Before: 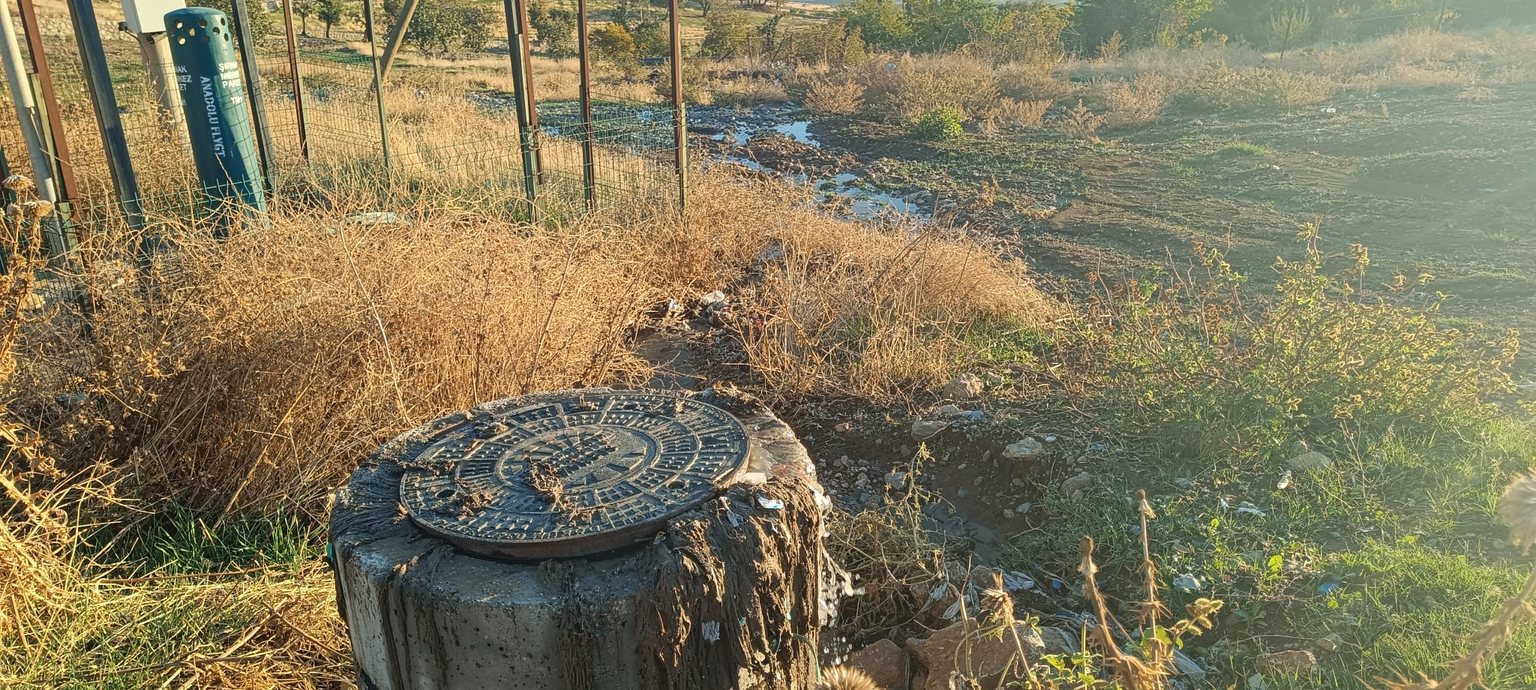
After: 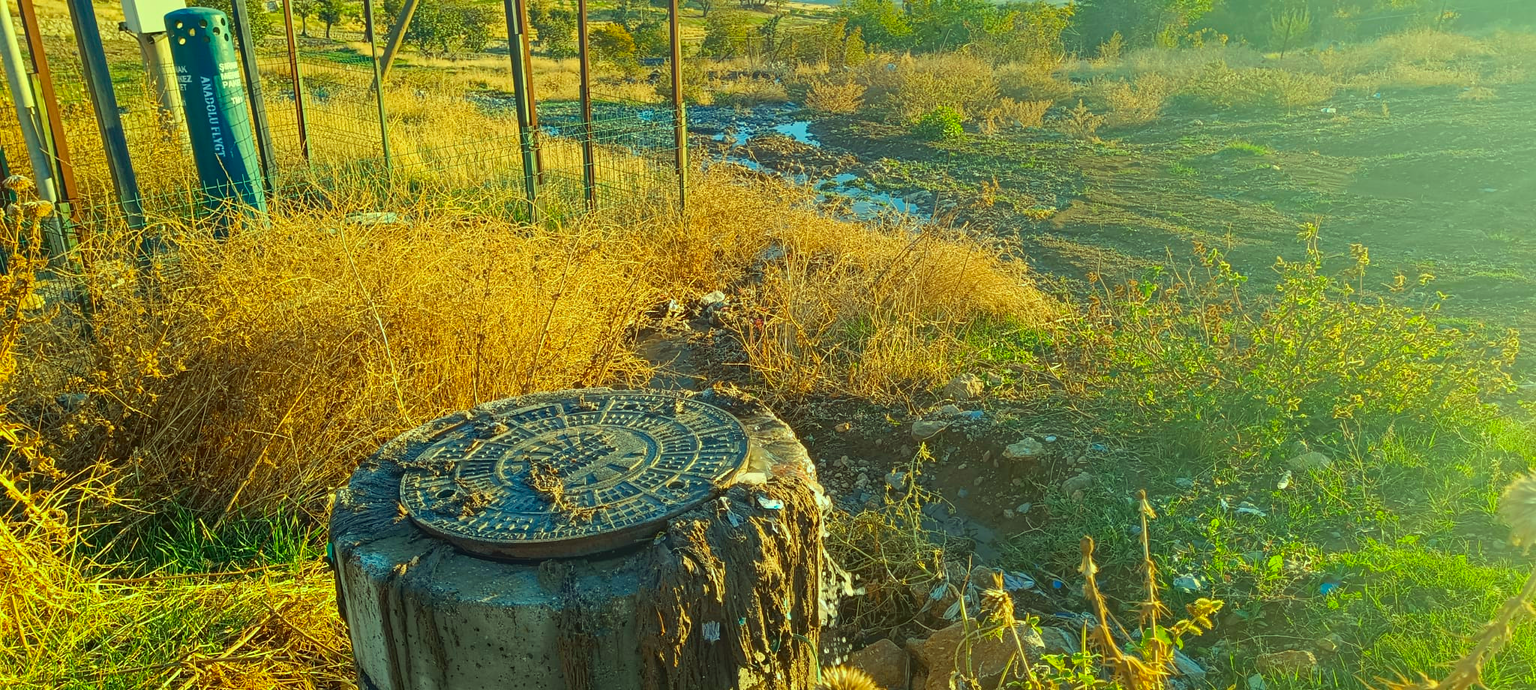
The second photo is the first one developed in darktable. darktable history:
levels: levels [0, 0.498, 1]
contrast brightness saturation: saturation -0.04
color correction: highlights a* -10.77, highlights b* 9.8, saturation 1.72
